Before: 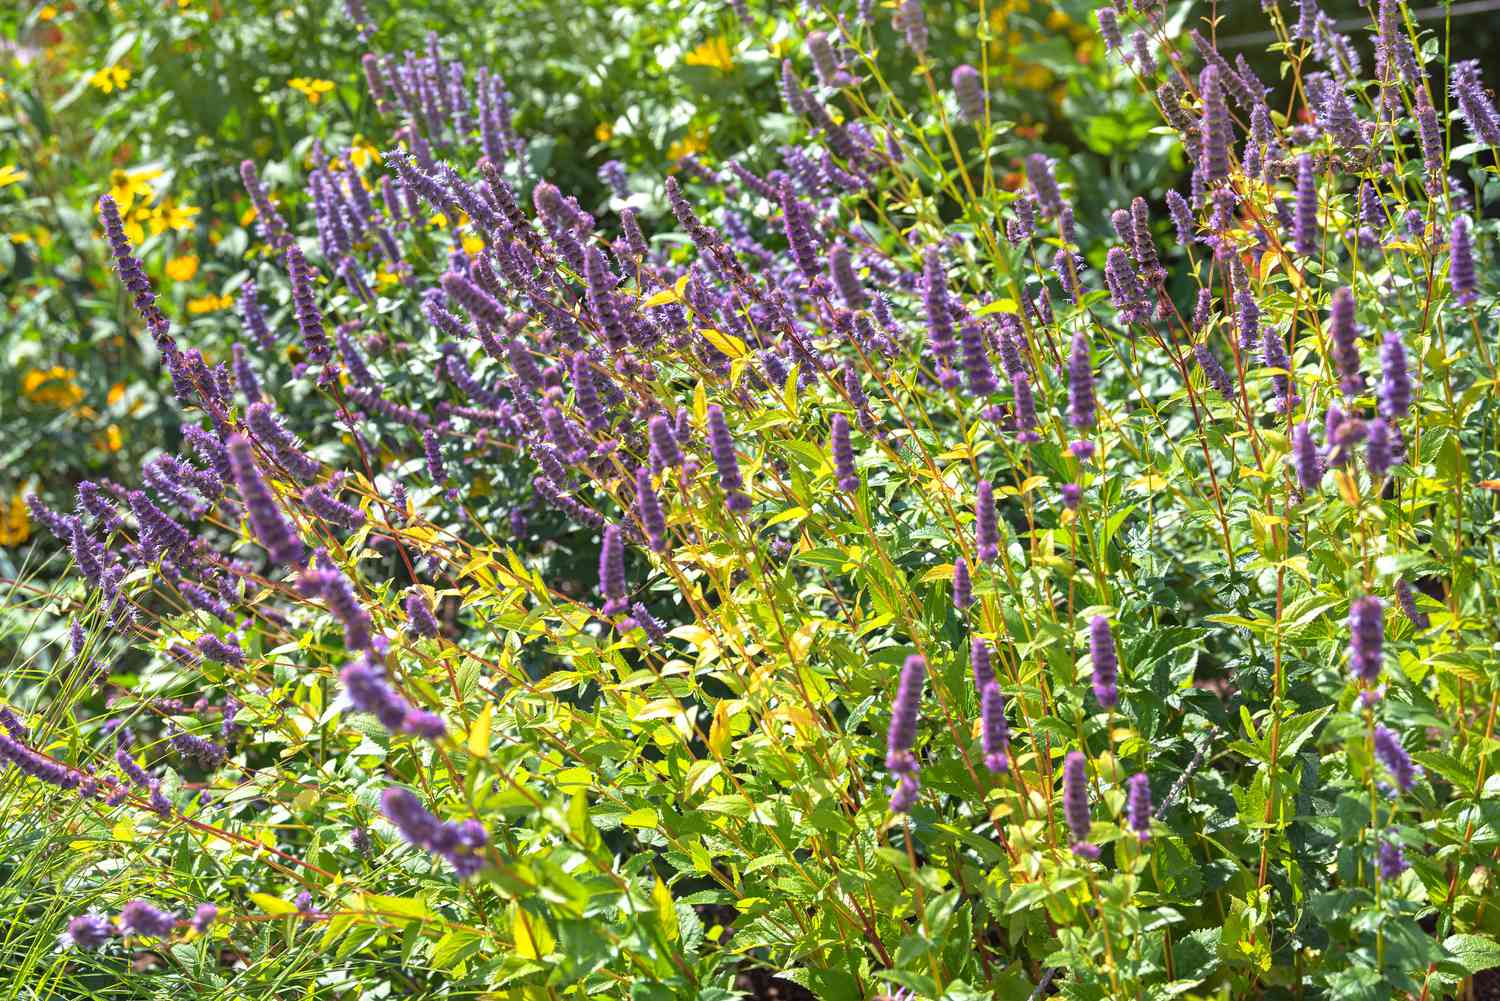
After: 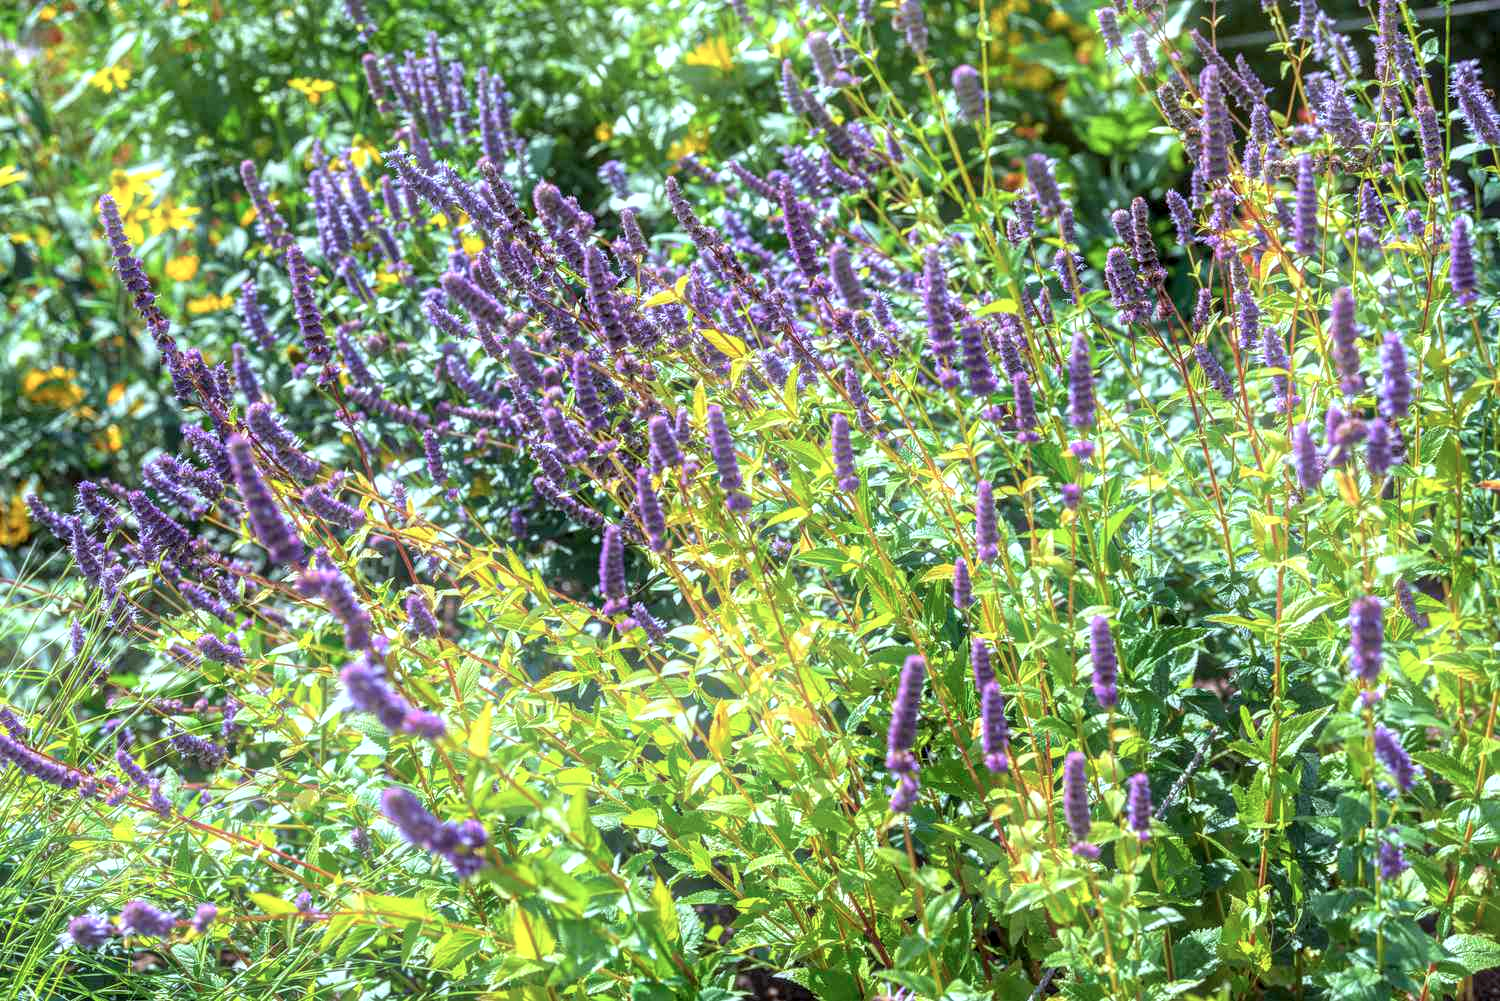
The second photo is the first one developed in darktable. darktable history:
color calibration: illuminant F (fluorescent), F source F9 (Cool White Deluxe 4150 K) – high CRI, x 0.374, y 0.373, temperature 4158.34 K
bloom: size 5%, threshold 95%, strength 15%
local contrast: highlights 25%, detail 150%
